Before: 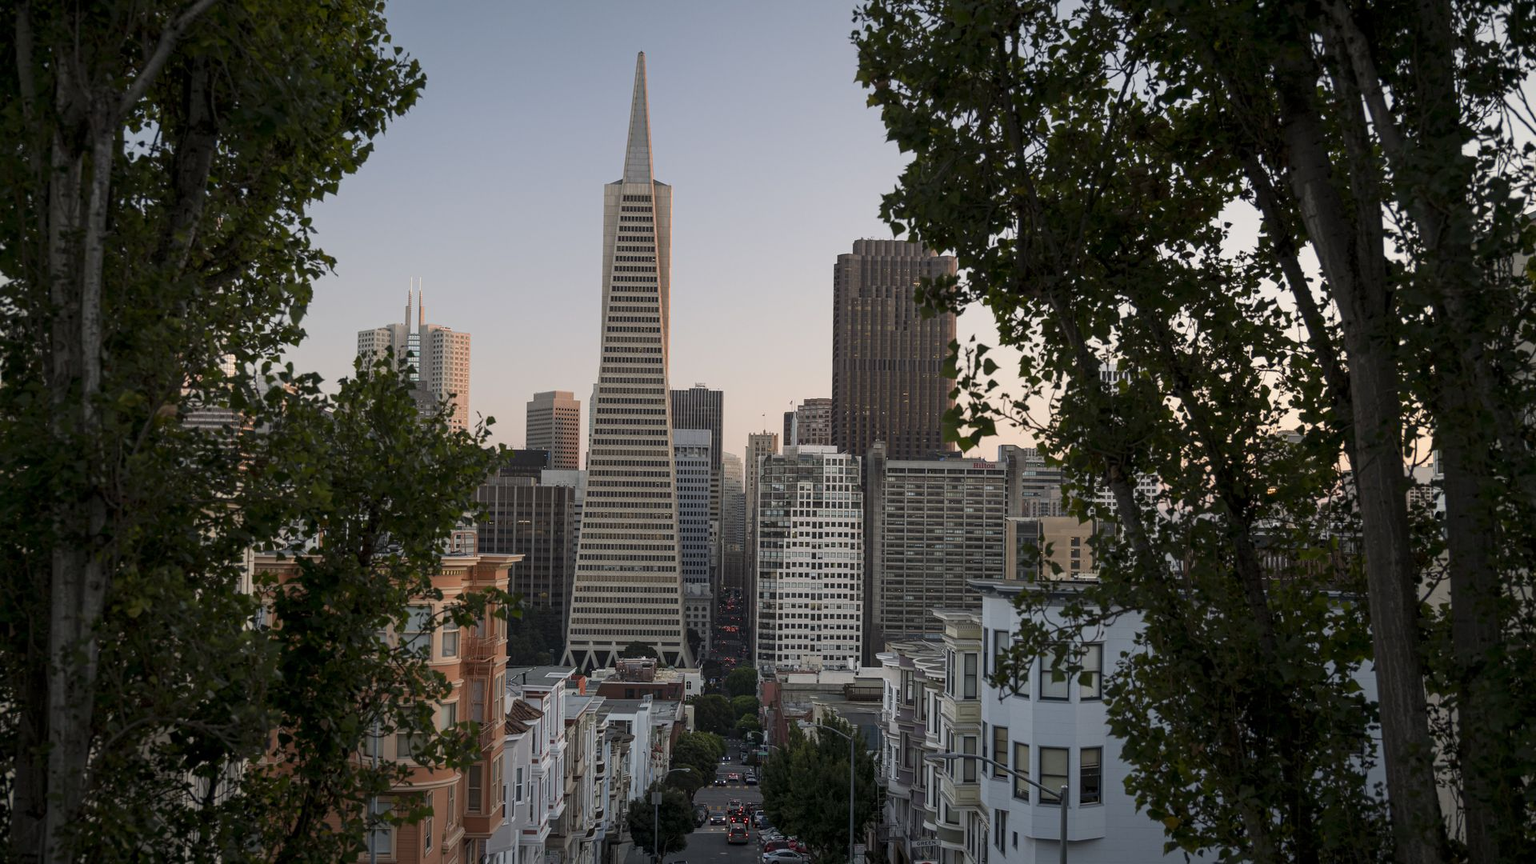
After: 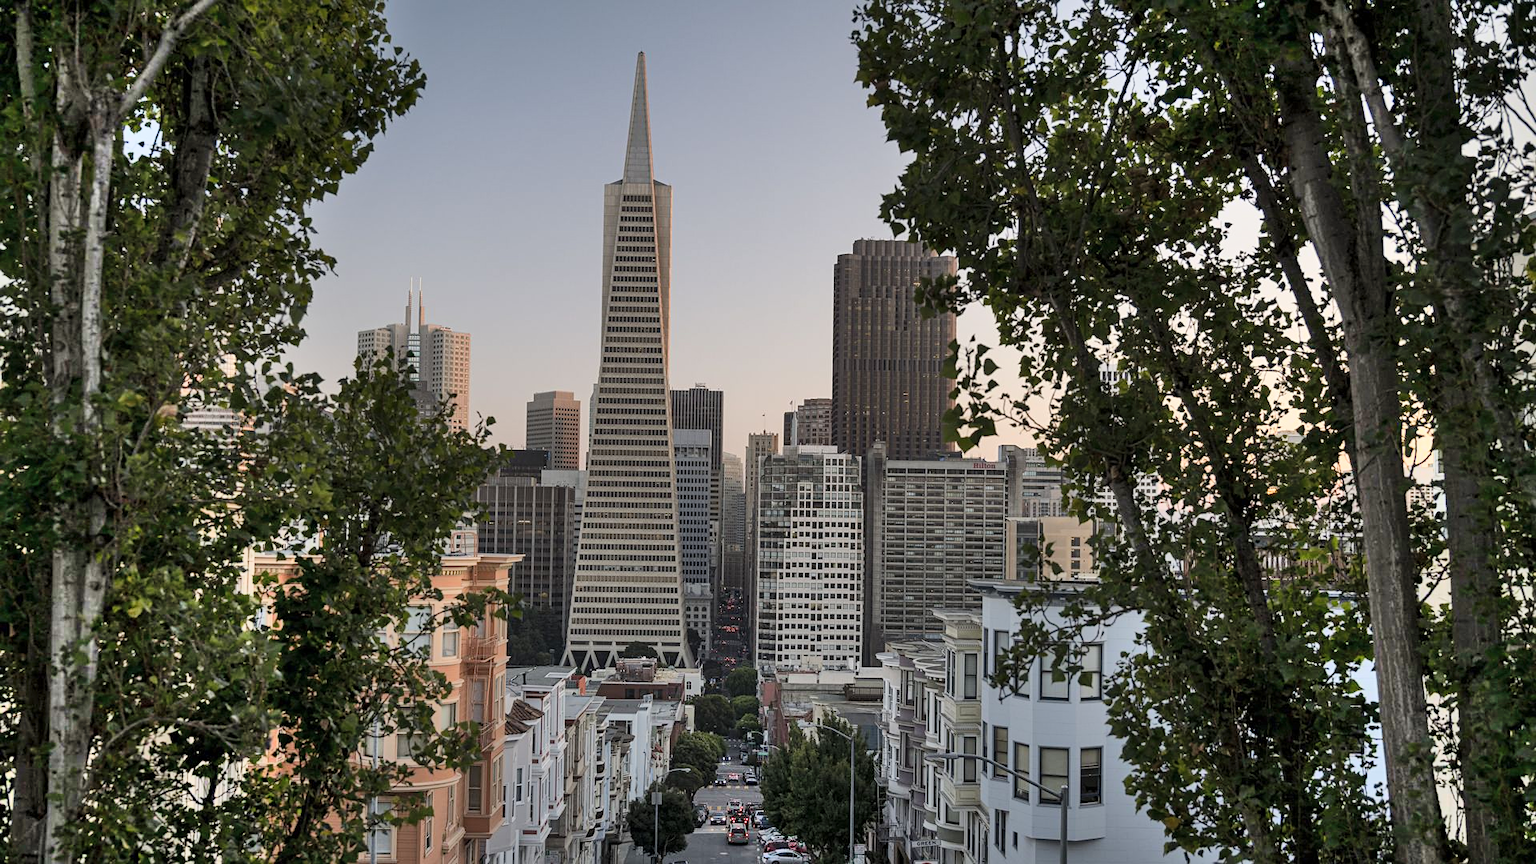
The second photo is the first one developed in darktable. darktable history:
shadows and highlights: shadows 74.32, highlights -24.28, soften with gaussian
sharpen: amount 0.205
